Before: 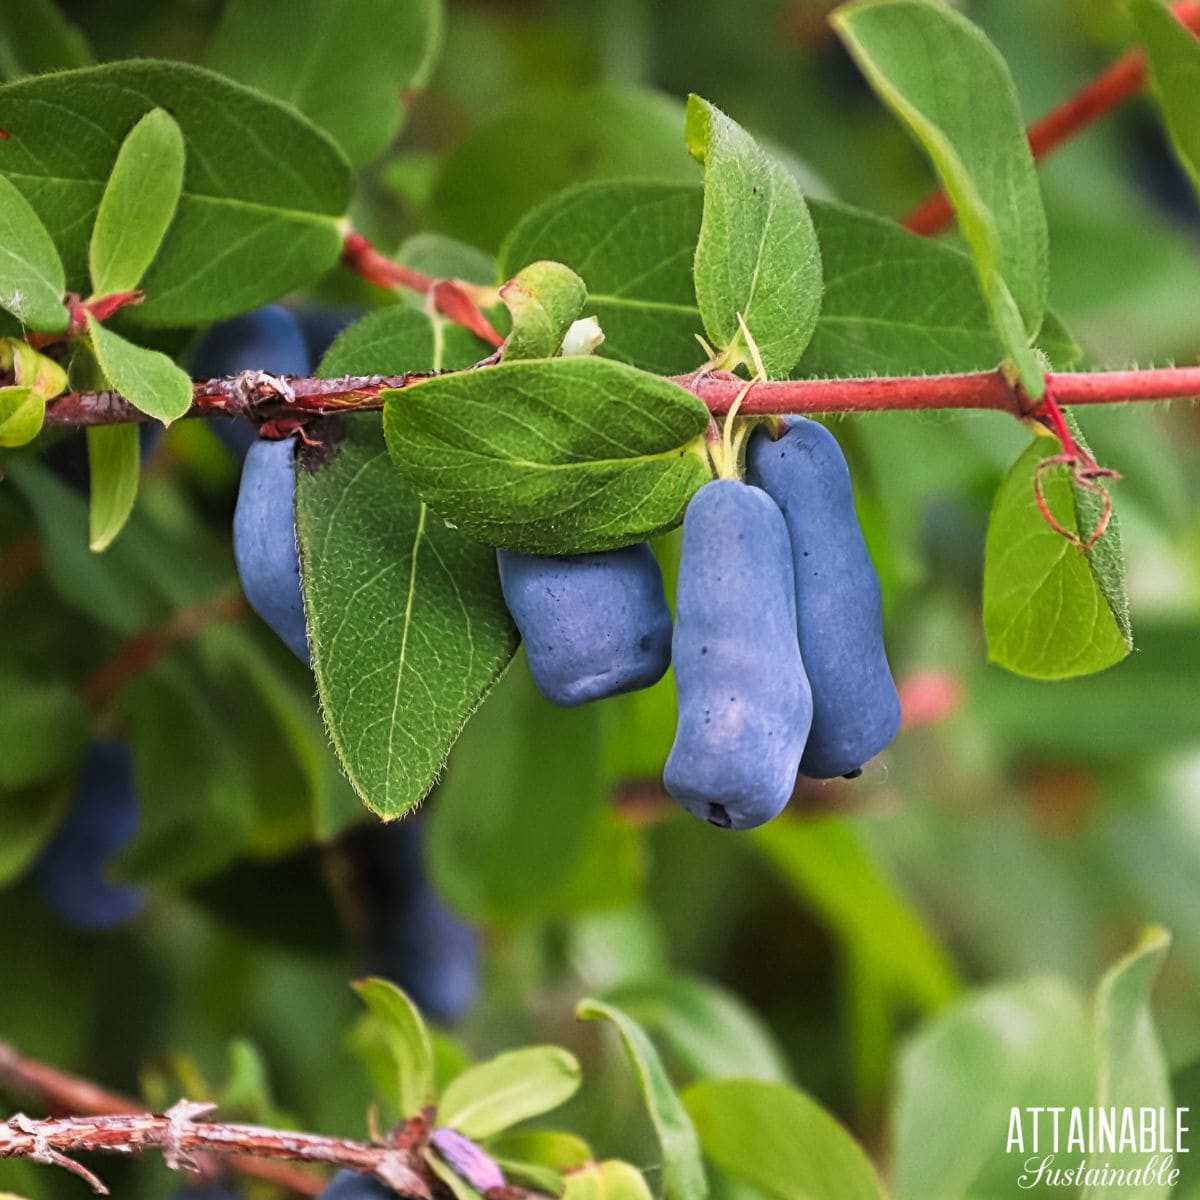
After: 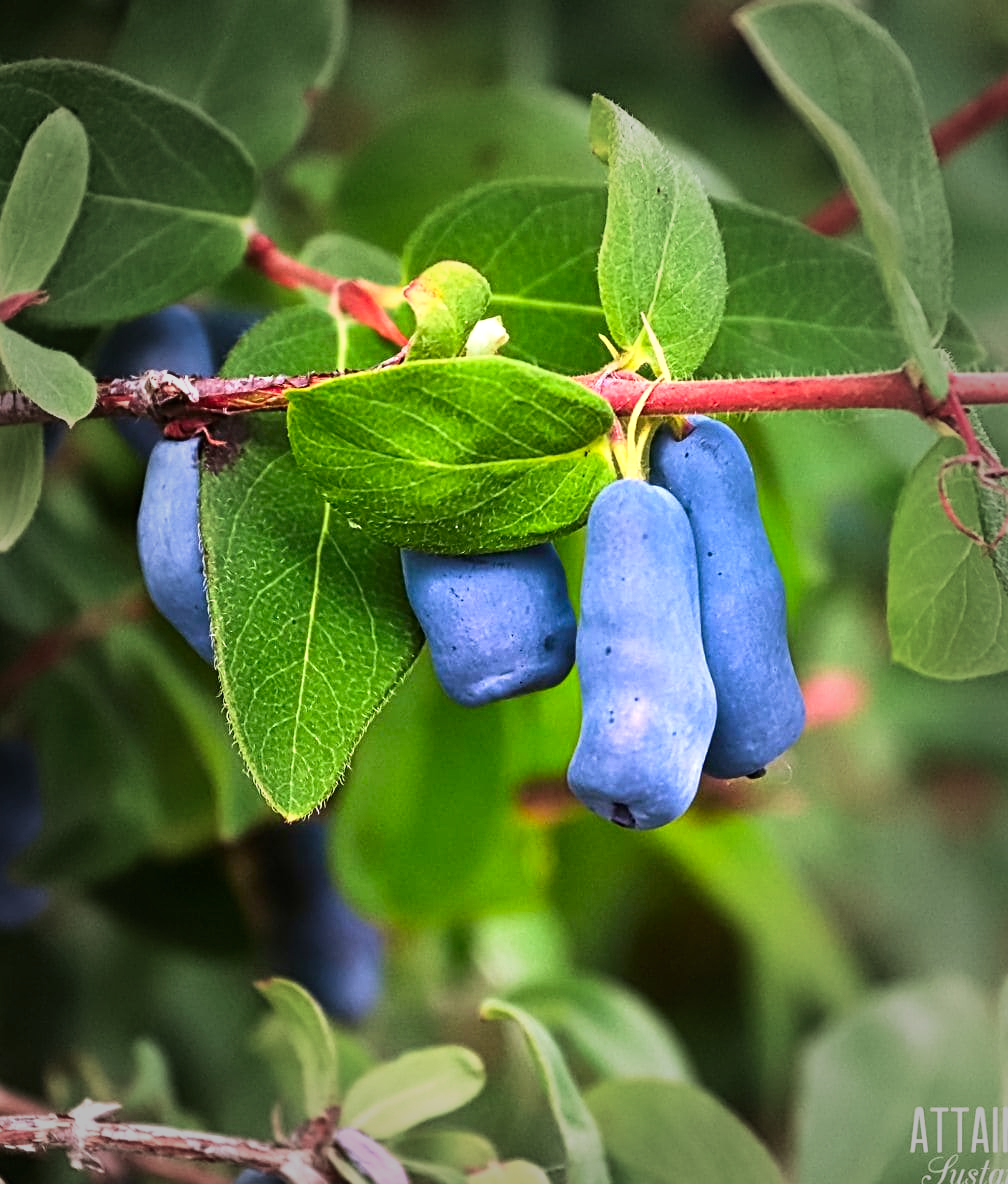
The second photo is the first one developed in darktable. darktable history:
contrast brightness saturation: contrast 0.16, saturation 0.32
sharpen: amount 0.2
exposure: black level correction 0, exposure 0.5 EV, compensate exposure bias true, compensate highlight preservation false
vignetting: fall-off start 48.41%, automatic ratio true, width/height ratio 1.29, unbound false
crop: left 8.026%, right 7.374%
velvia: on, module defaults
